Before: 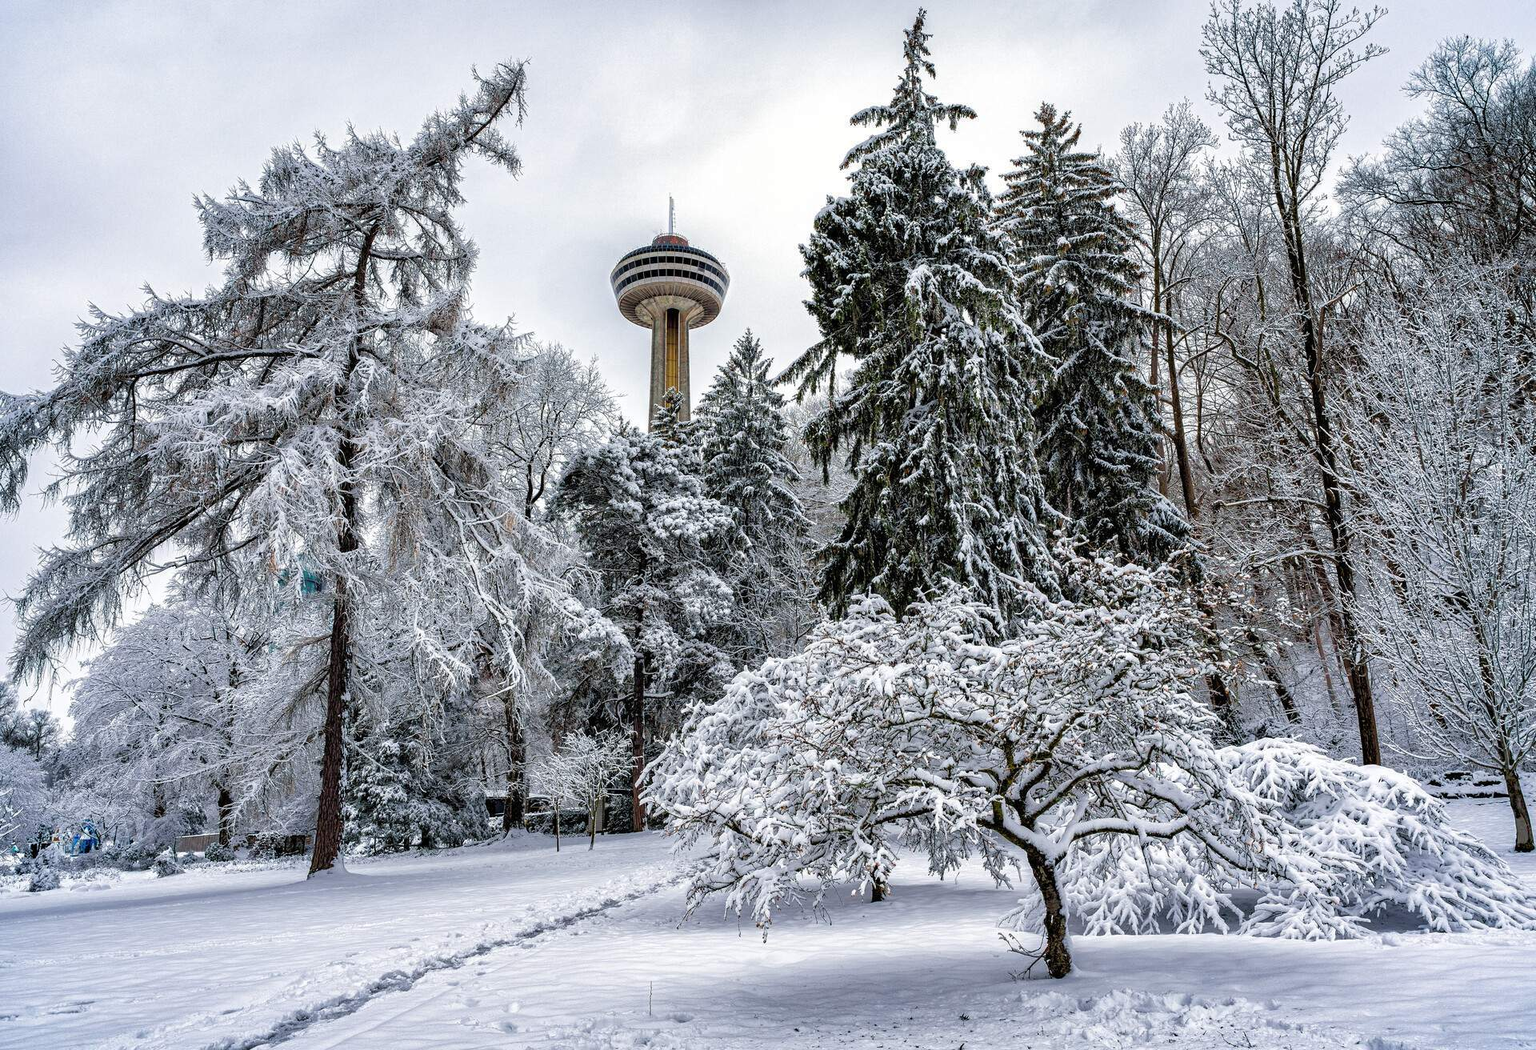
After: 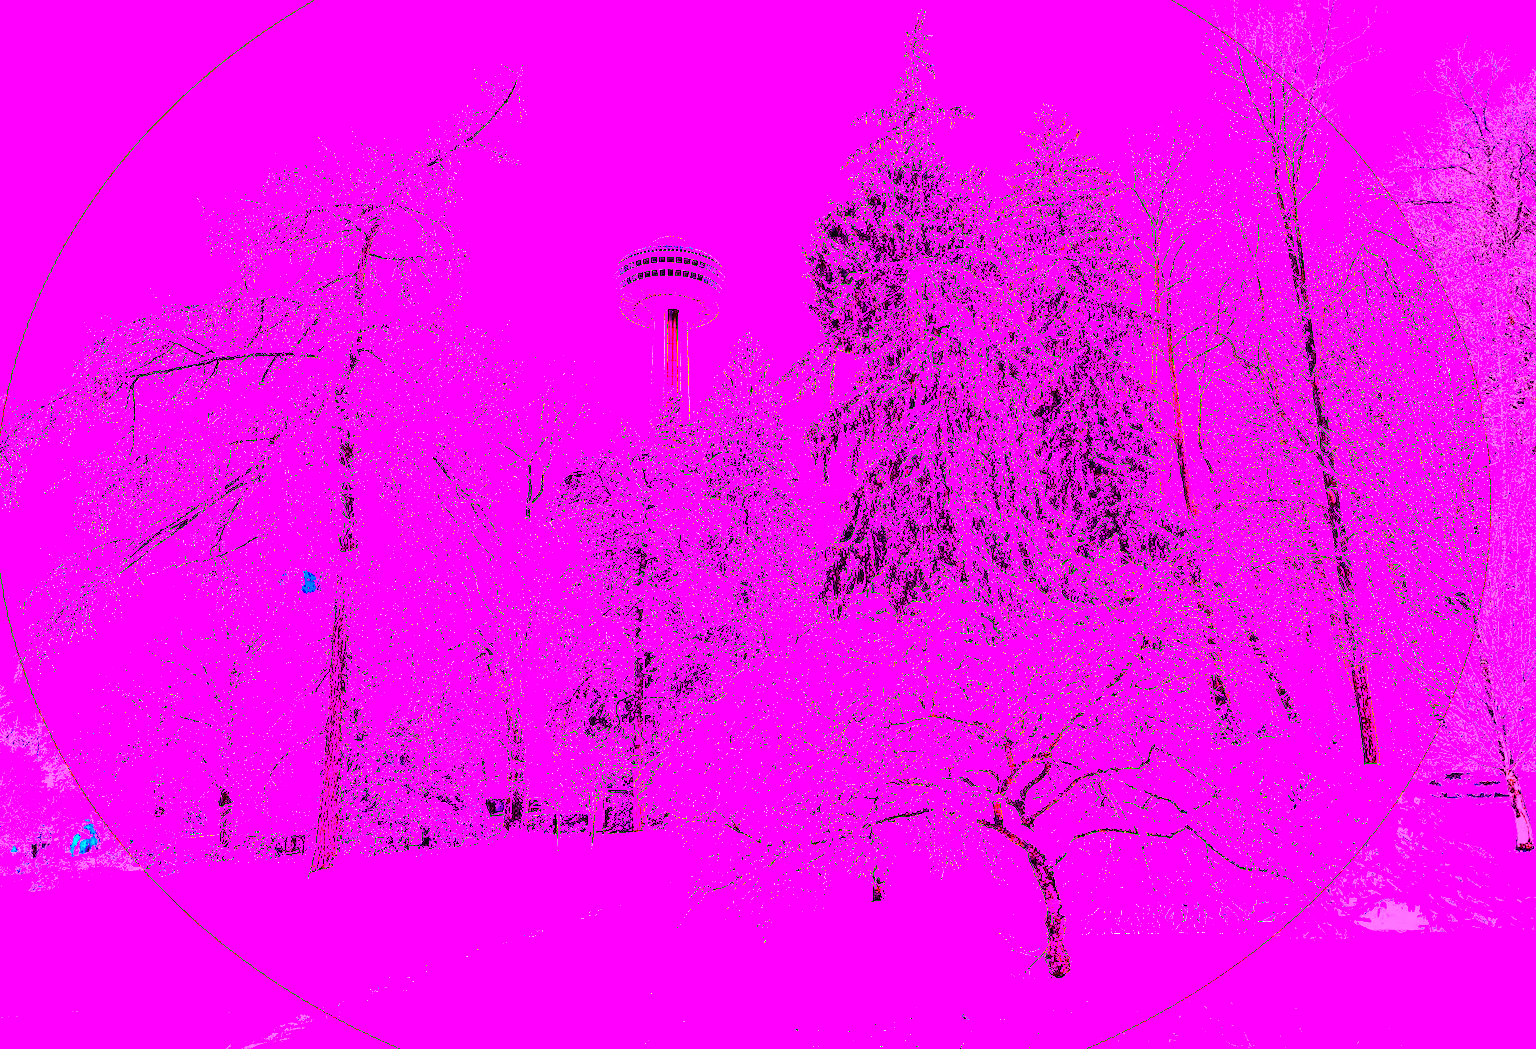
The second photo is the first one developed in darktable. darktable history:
tone curve: curves: ch0 [(0, 0) (0.07, 0.052) (0.23, 0.254) (0.486, 0.53) (0.822, 0.825) (0.994, 0.955)]; ch1 [(0, 0) (0.226, 0.261) (0.379, 0.442) (0.469, 0.472) (0.495, 0.495) (0.514, 0.504) (0.561, 0.568) (0.59, 0.612) (1, 1)]; ch2 [(0, 0) (0.269, 0.299) (0.459, 0.441) (0.498, 0.499) (0.523, 0.52) (0.551, 0.576) (0.629, 0.643) (0.659, 0.681) (0.718, 0.764) (1, 1)], color space Lab, independent channels, preserve colors none
white balance: red 8, blue 8
local contrast: mode bilateral grid, contrast 10, coarseness 25, detail 110%, midtone range 0.2
vignetting: fall-off start 97.23%, saturation -0.024, center (-0.033, -0.042), width/height ratio 1.179, unbound false
